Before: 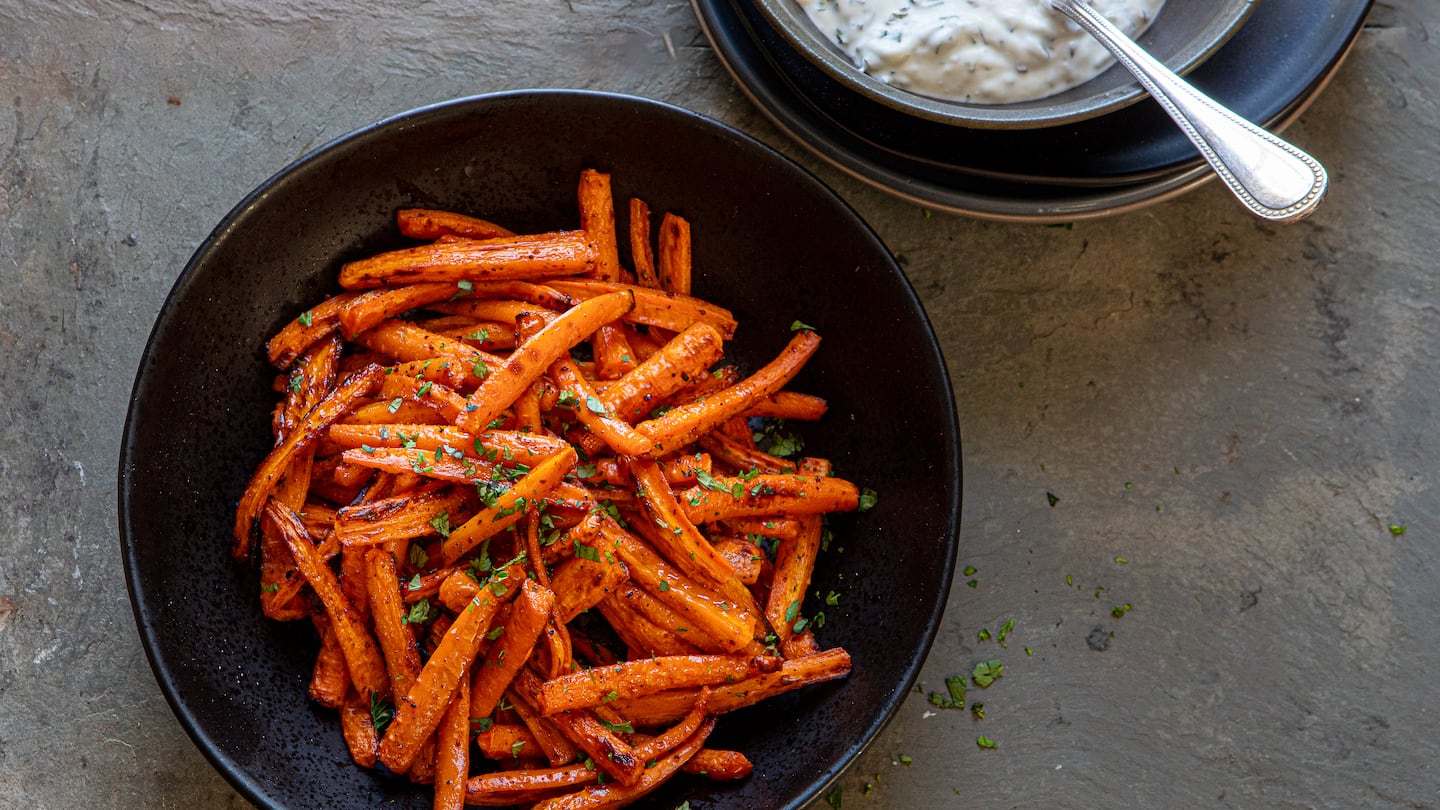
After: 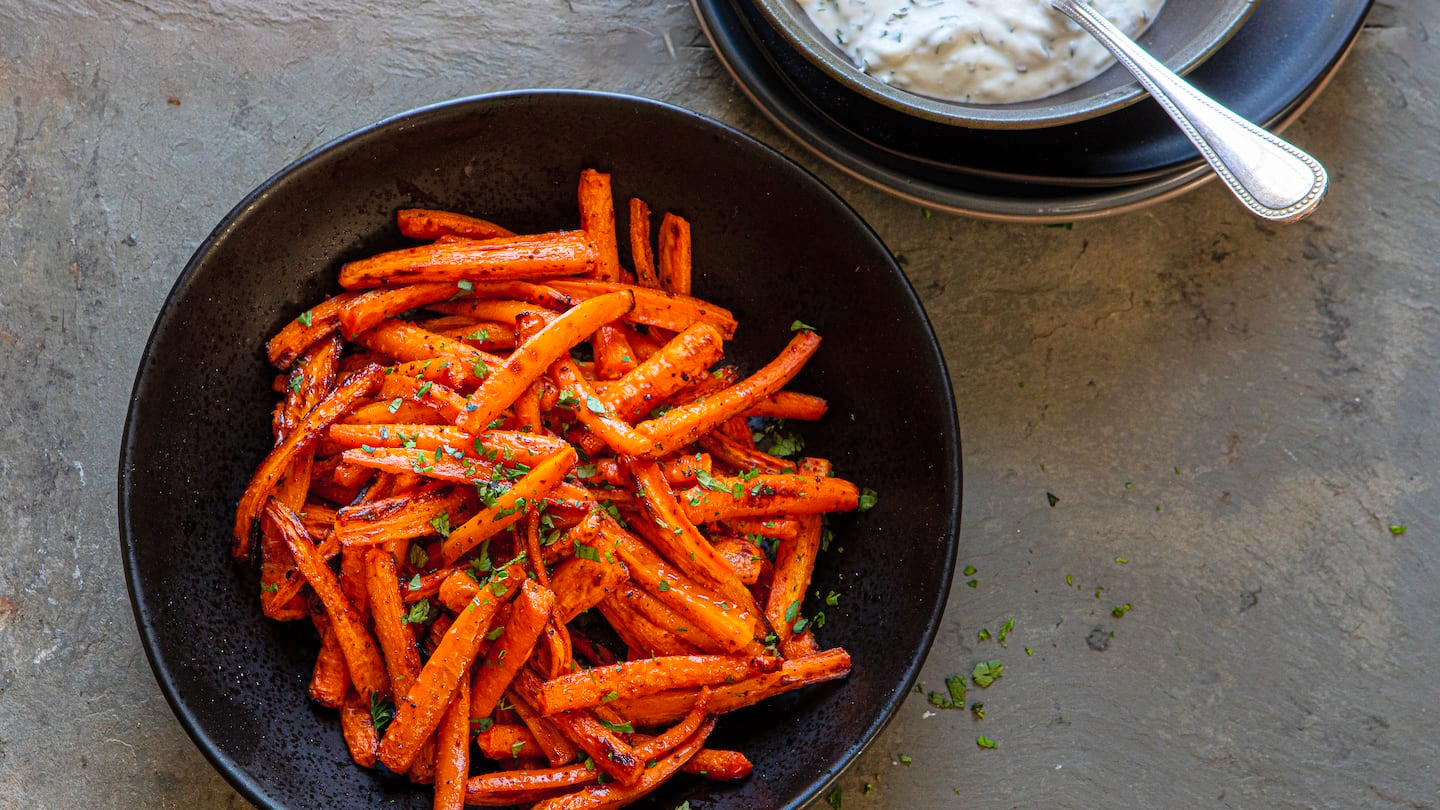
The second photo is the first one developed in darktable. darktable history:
contrast brightness saturation: brightness 0.085, saturation 0.19
